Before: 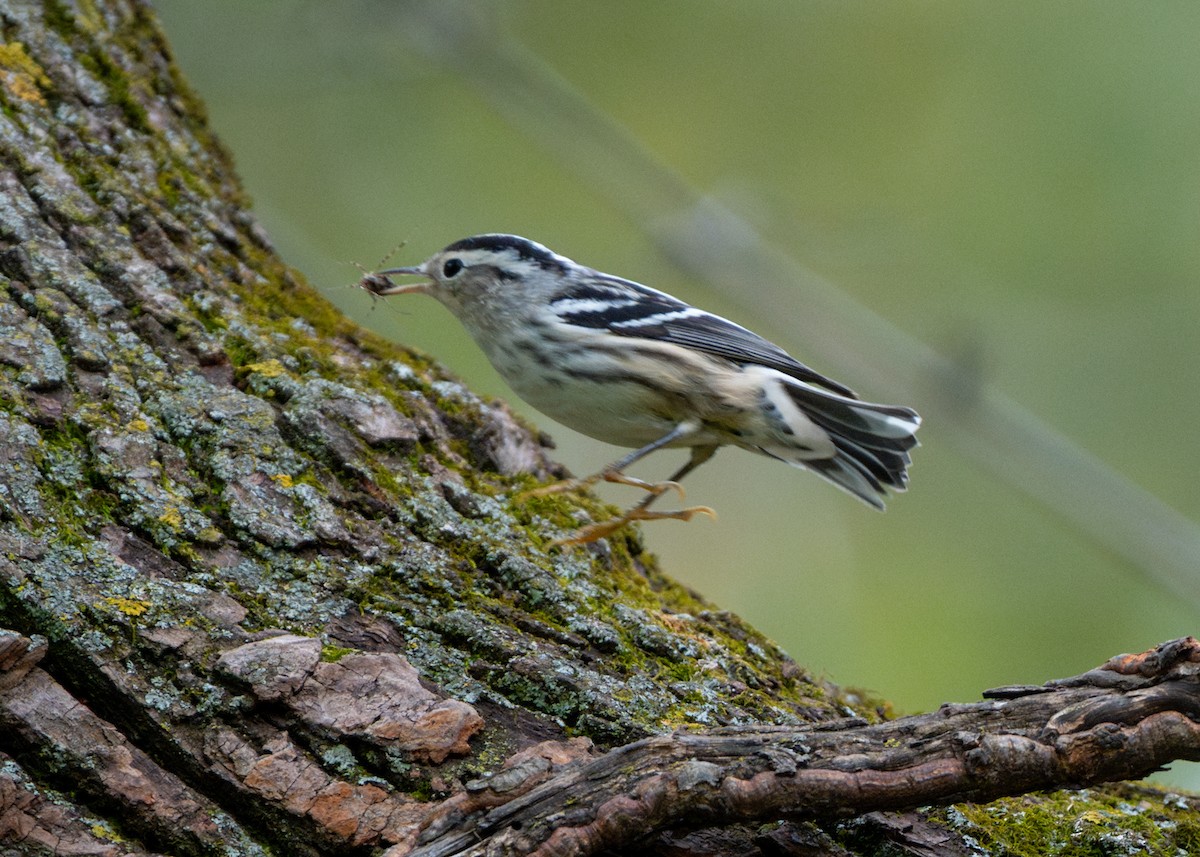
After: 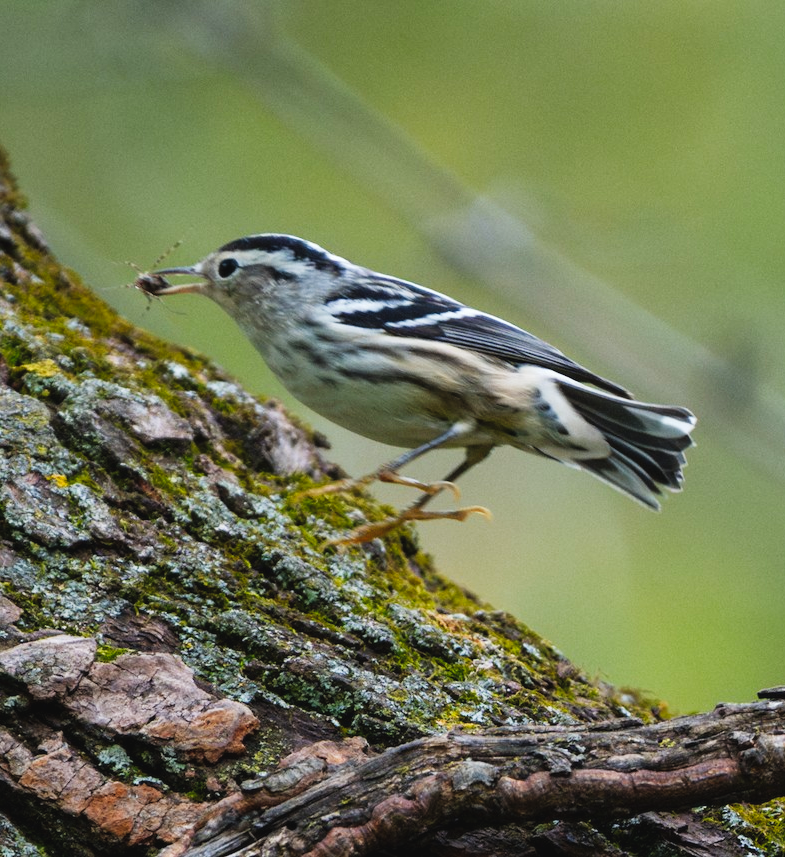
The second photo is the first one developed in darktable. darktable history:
tone curve: curves: ch0 [(0, 0.032) (0.181, 0.156) (0.751, 0.829) (1, 1)], preserve colors none
crop and rotate: left 18.794%, right 15.719%
